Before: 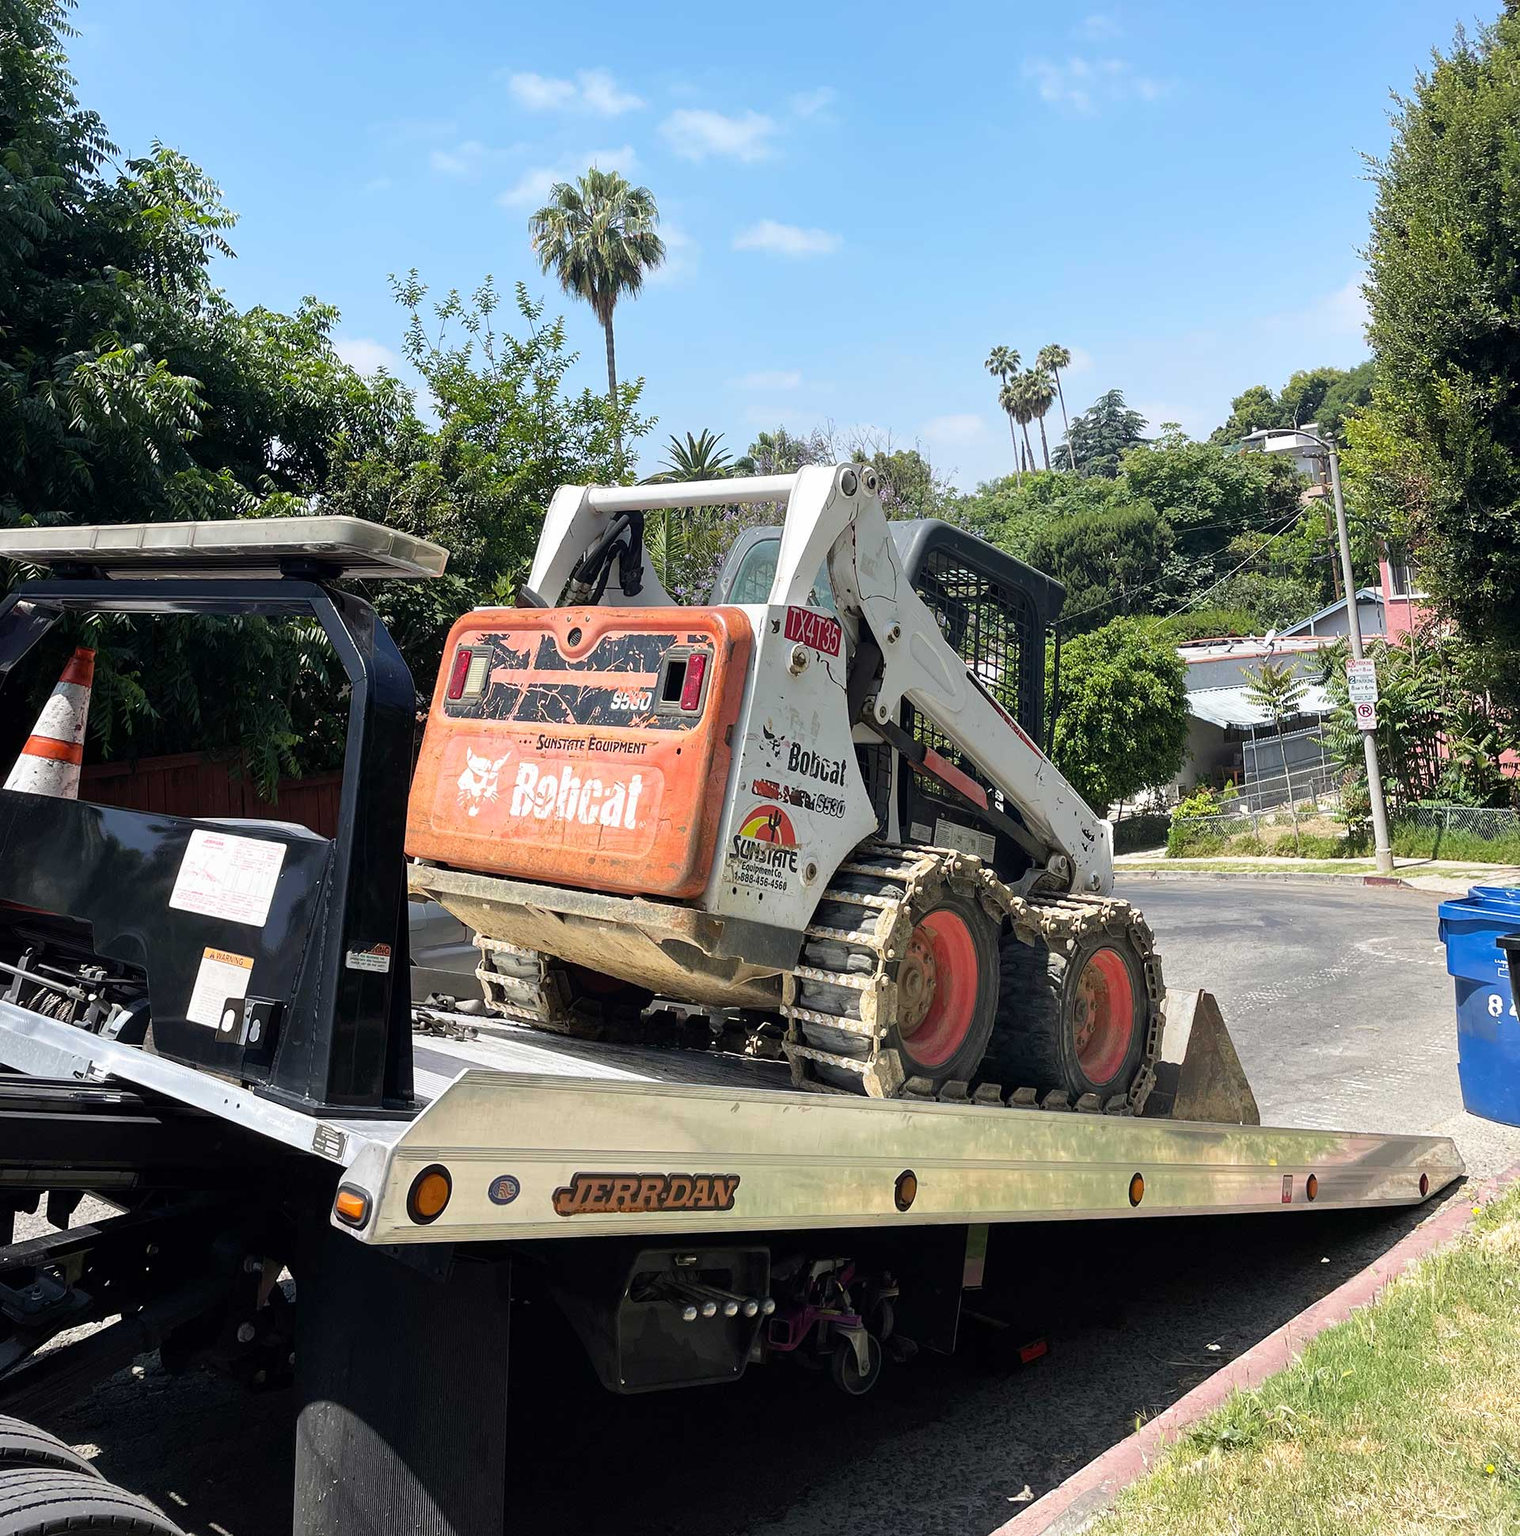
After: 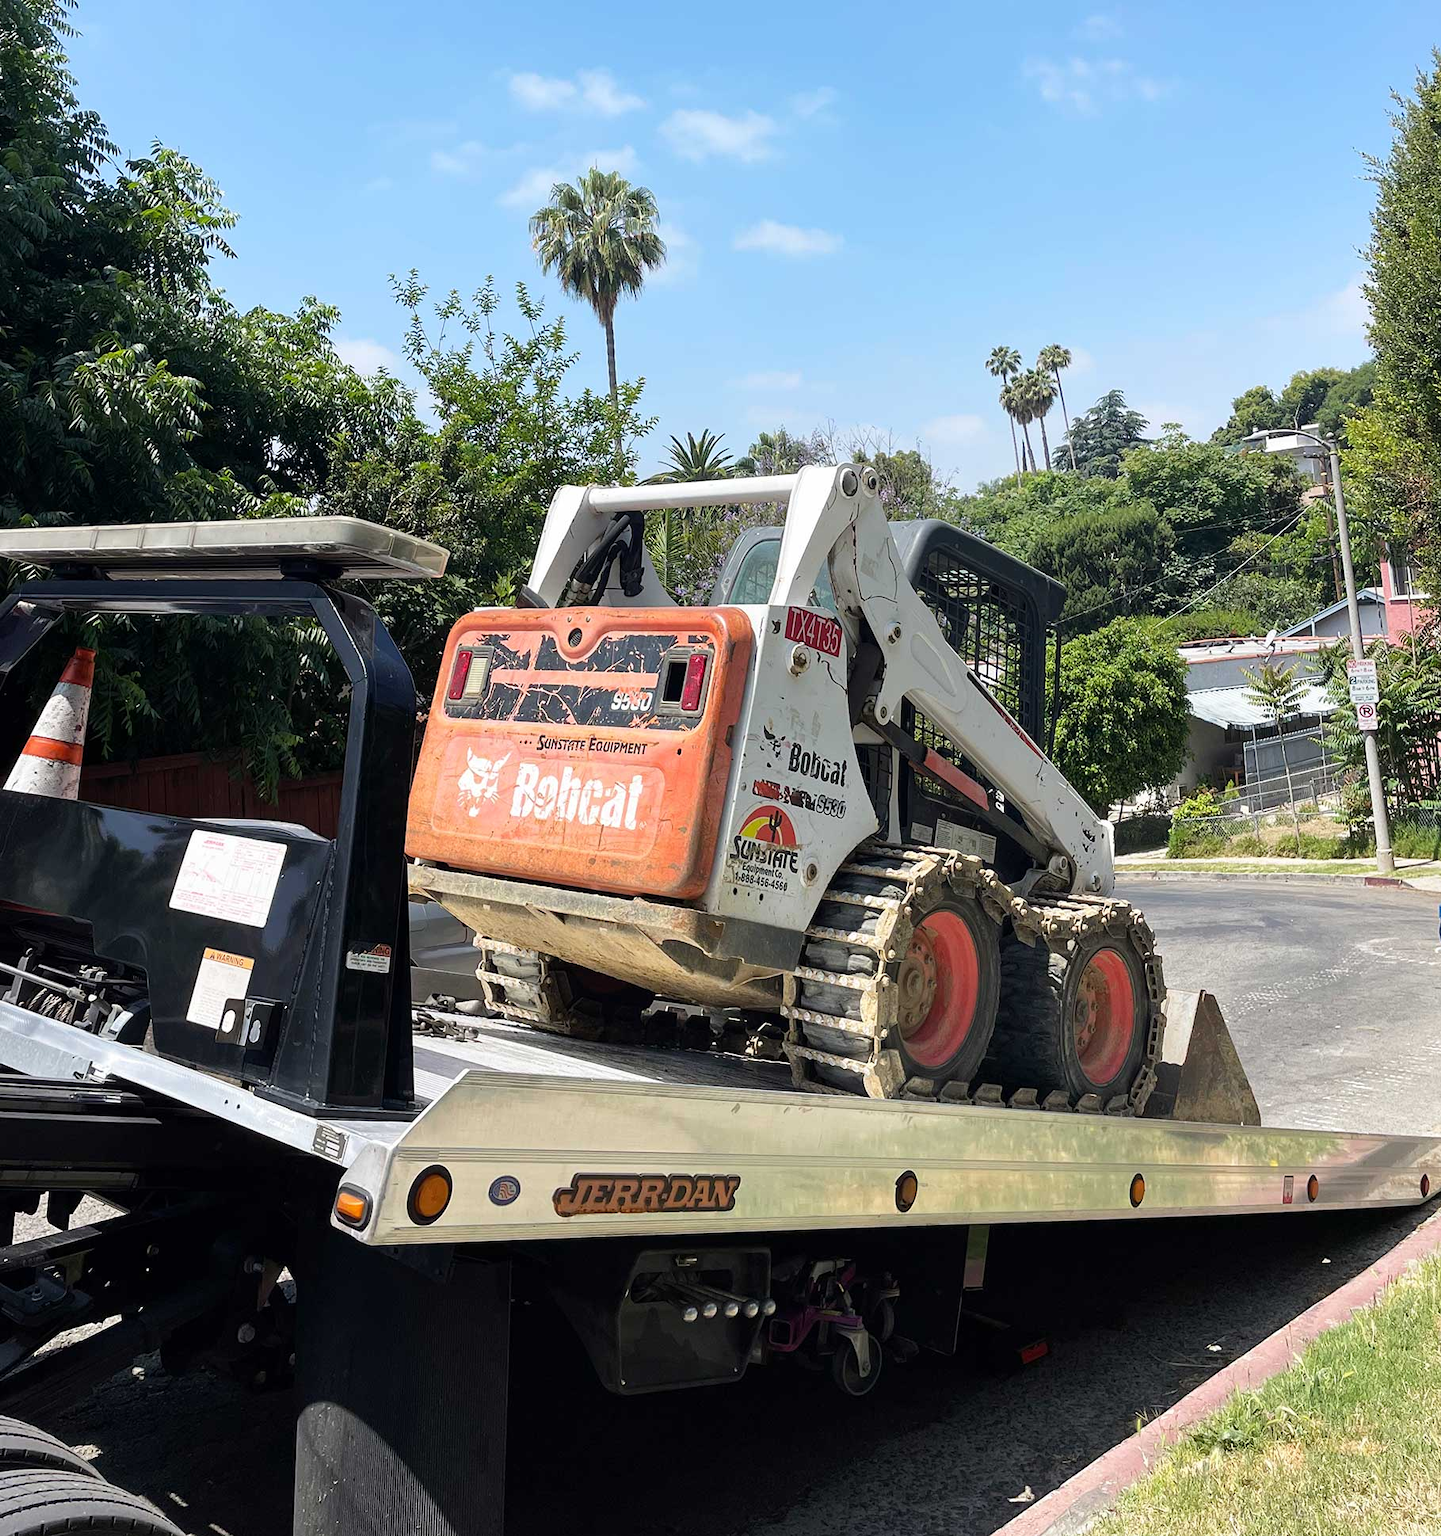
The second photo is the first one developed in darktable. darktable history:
crop and rotate: right 5.201%
